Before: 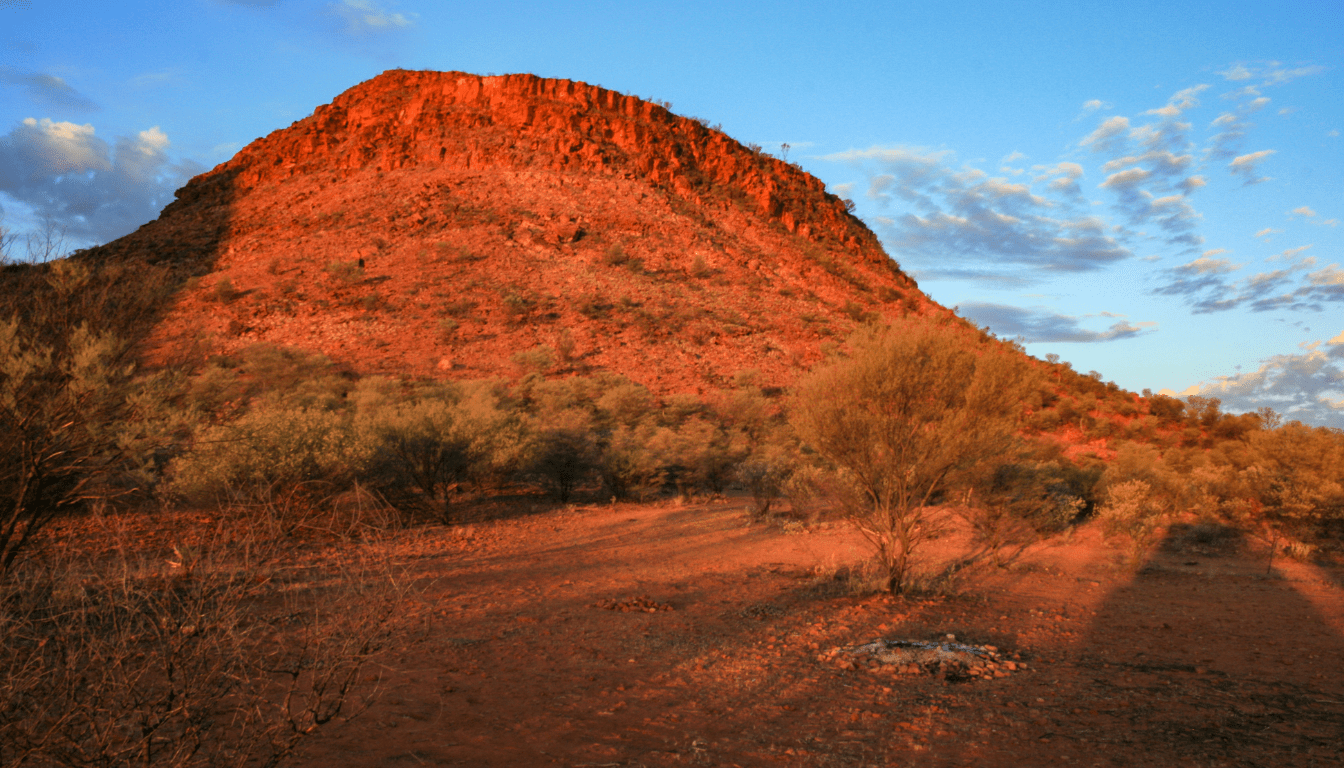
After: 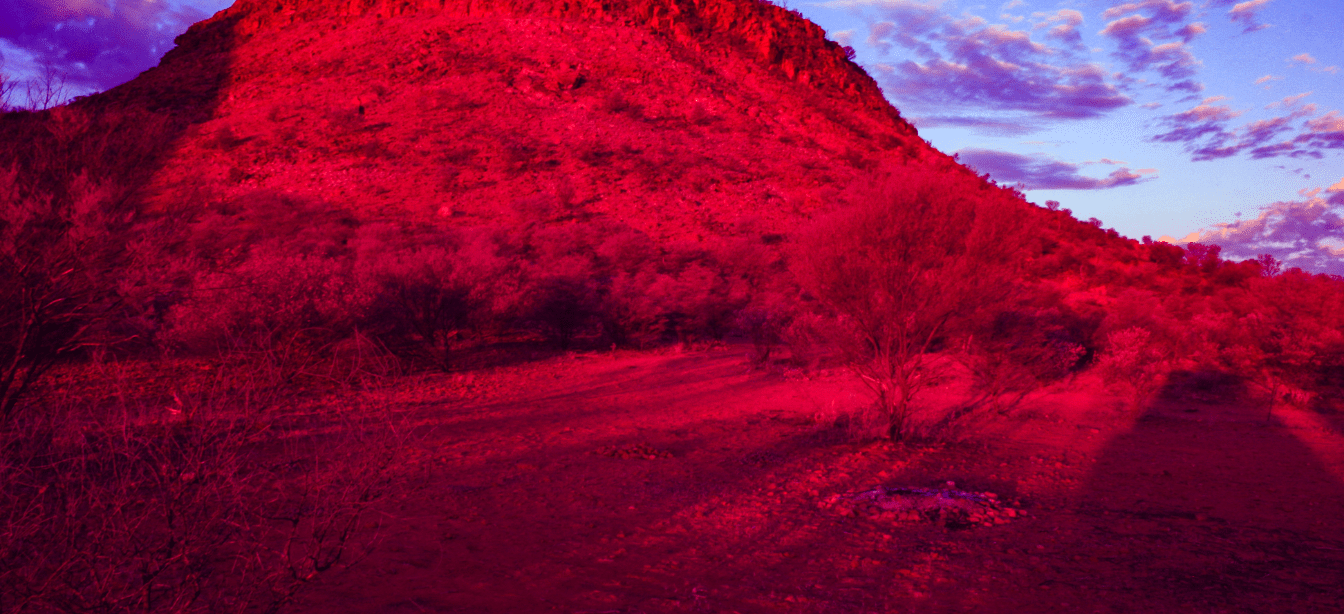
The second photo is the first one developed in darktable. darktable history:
crop and rotate: top 19.998%
exposure: black level correction -0.005, exposure 0.054 EV, compensate highlight preservation false
color balance: mode lift, gamma, gain (sRGB), lift [1, 1, 0.101, 1]
